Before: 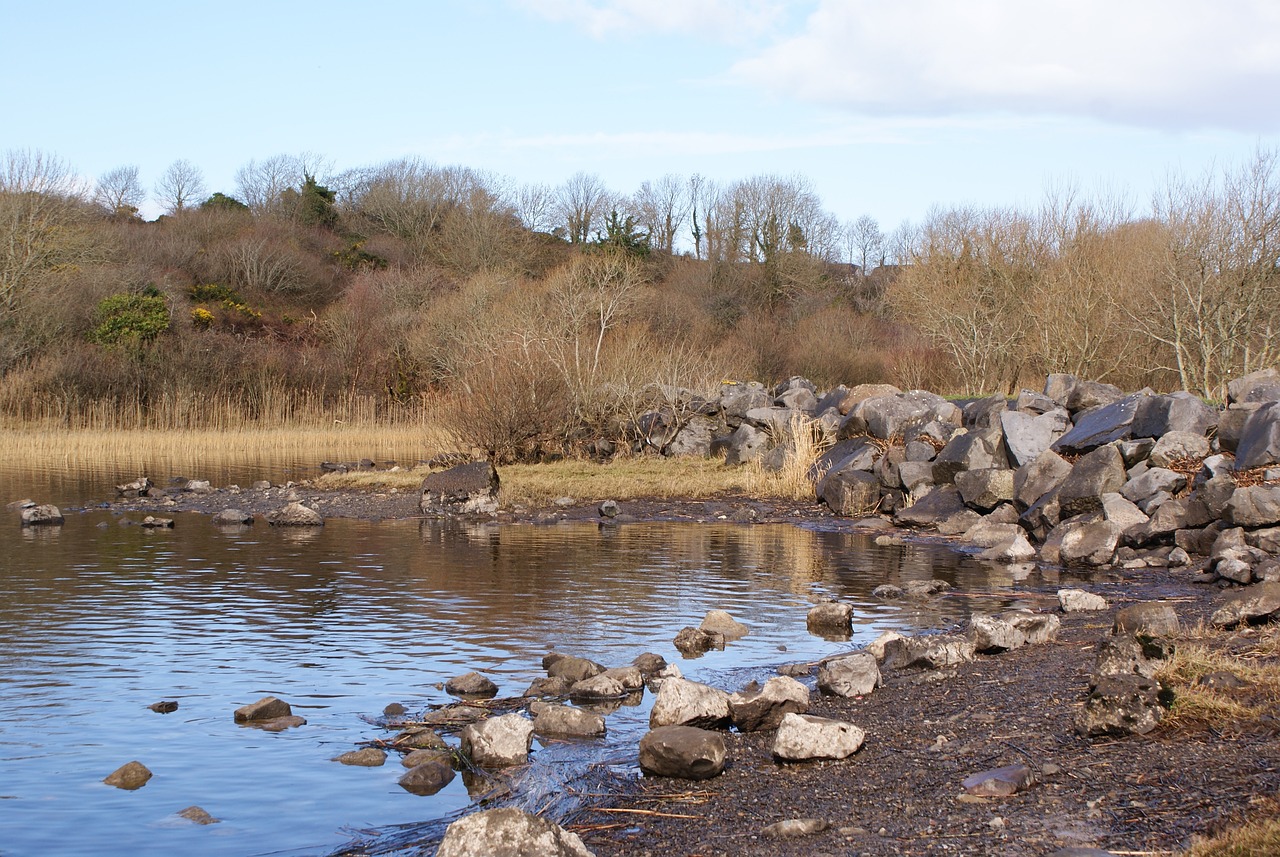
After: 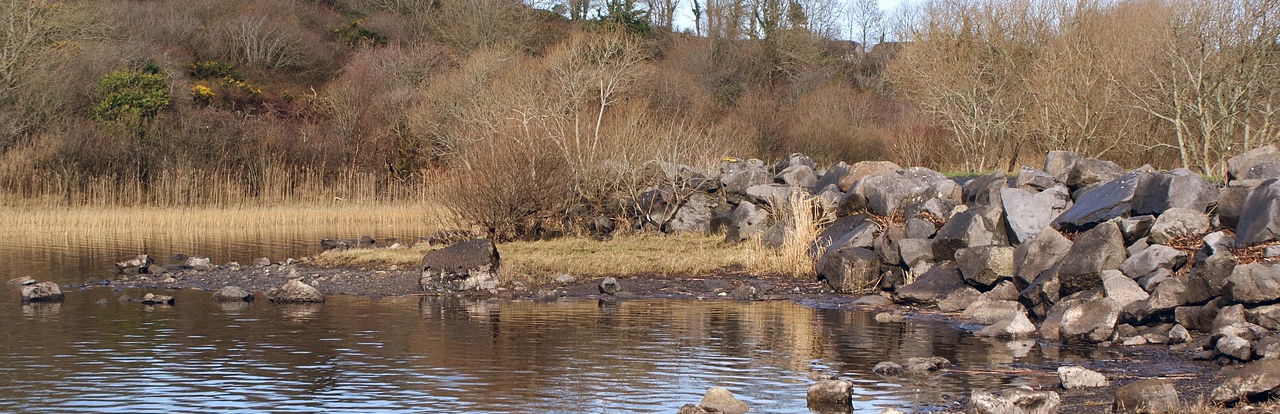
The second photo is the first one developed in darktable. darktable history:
crop and rotate: top 26.056%, bottom 25.543%
color balance rgb: shadows lift › chroma 3.88%, shadows lift › hue 88.52°, power › hue 214.65°, global offset › chroma 0.1%, global offset › hue 252.4°, contrast 4.45%
